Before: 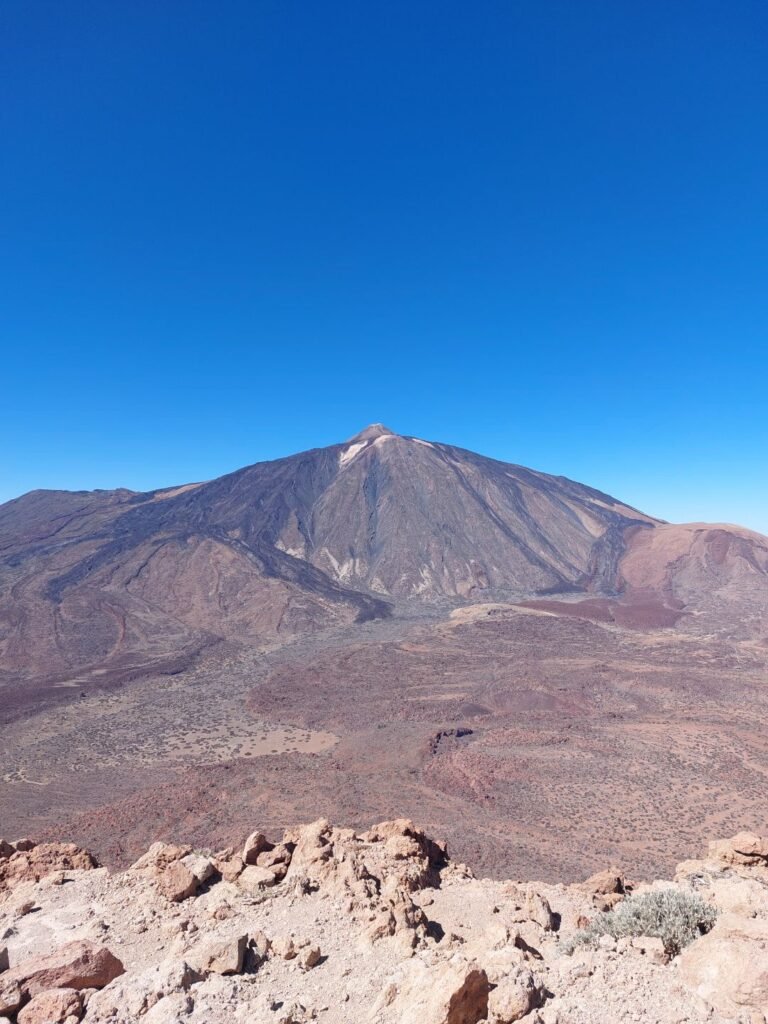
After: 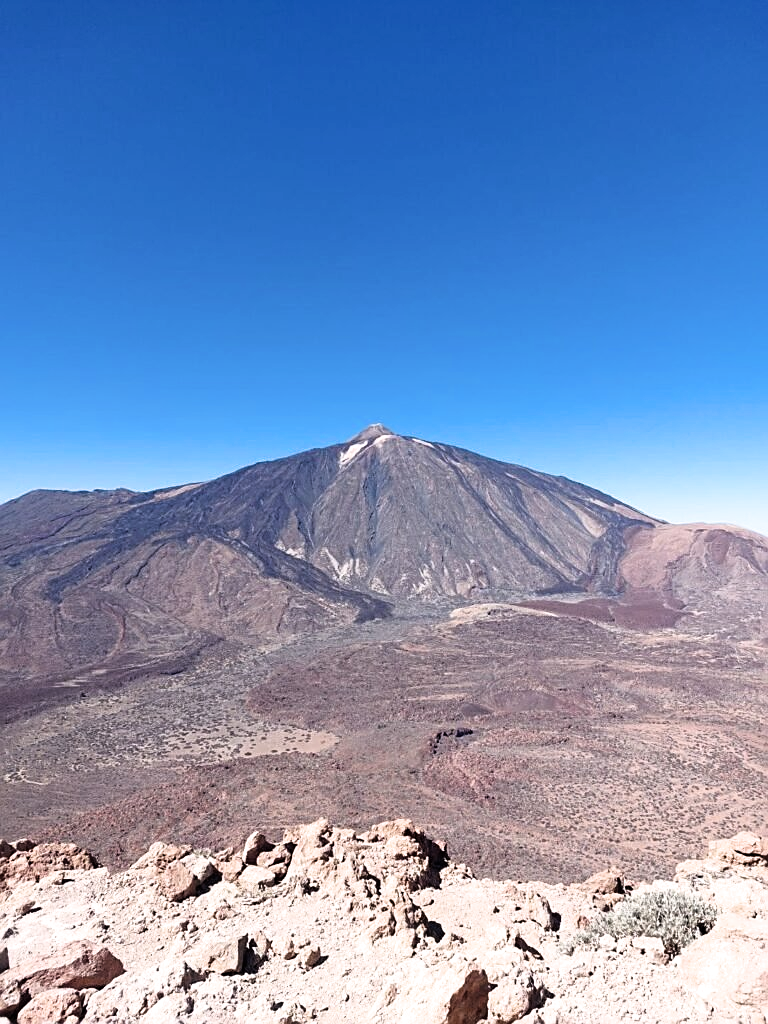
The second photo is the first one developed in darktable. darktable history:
filmic rgb: black relative exposure -8 EV, white relative exposure 2.19 EV, hardness 6.91, iterations of high-quality reconstruction 0
sharpen: on, module defaults
